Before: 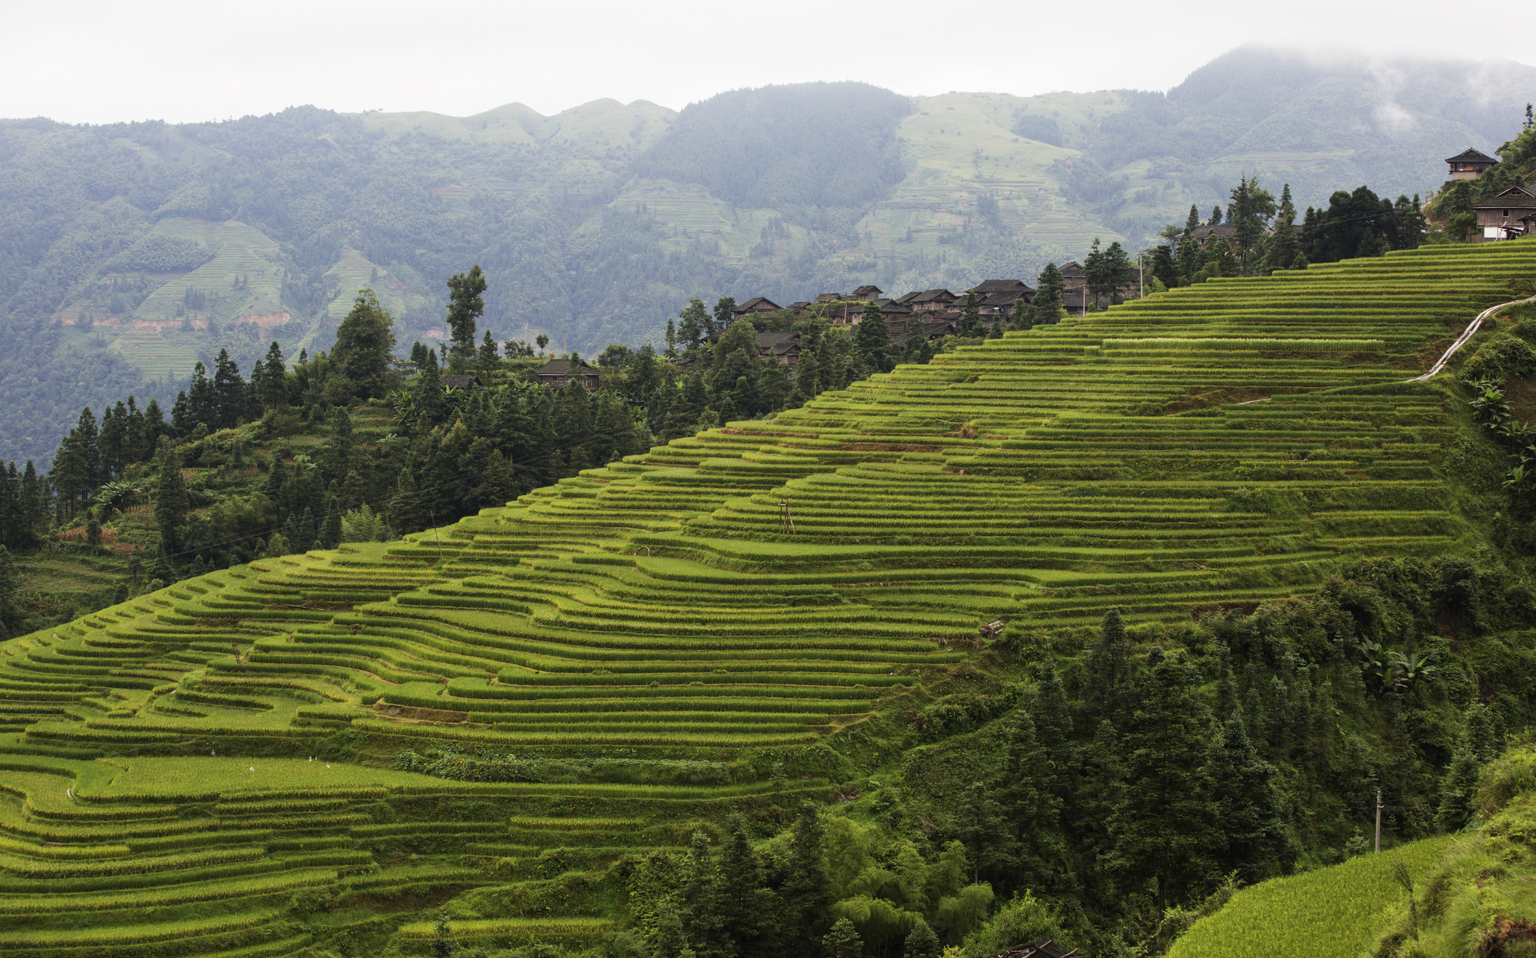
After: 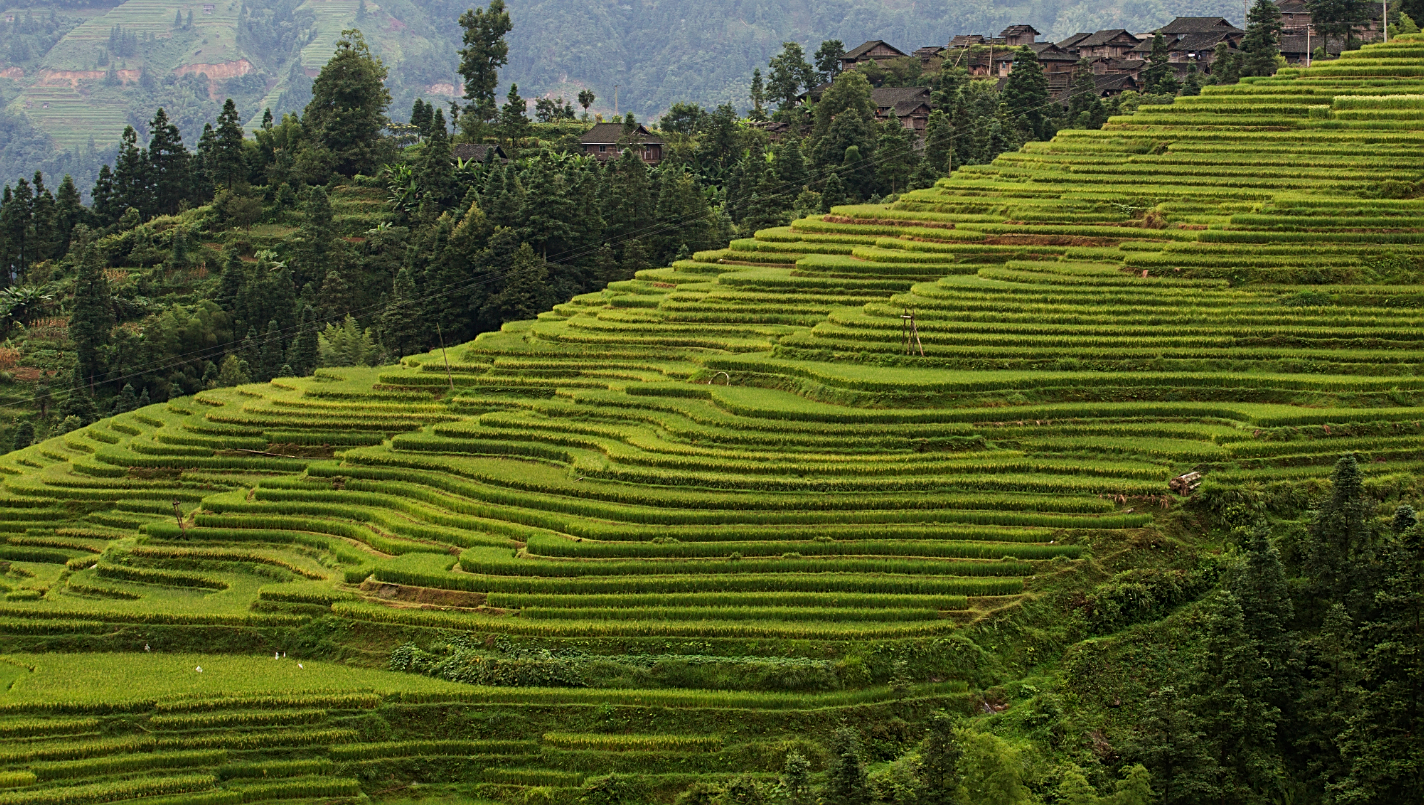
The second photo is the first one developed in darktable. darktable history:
crop: left 6.697%, top 27.891%, right 23.74%, bottom 9.025%
sharpen: on, module defaults
